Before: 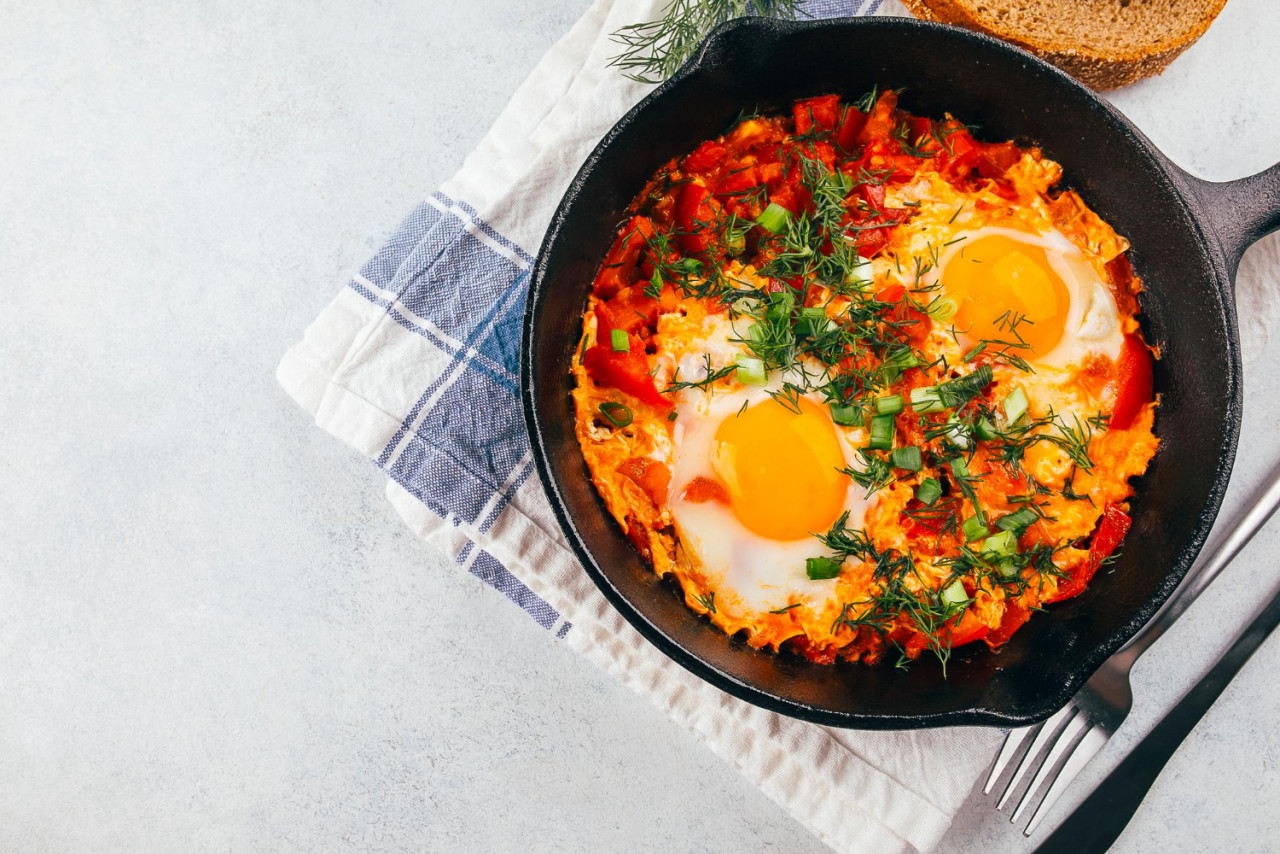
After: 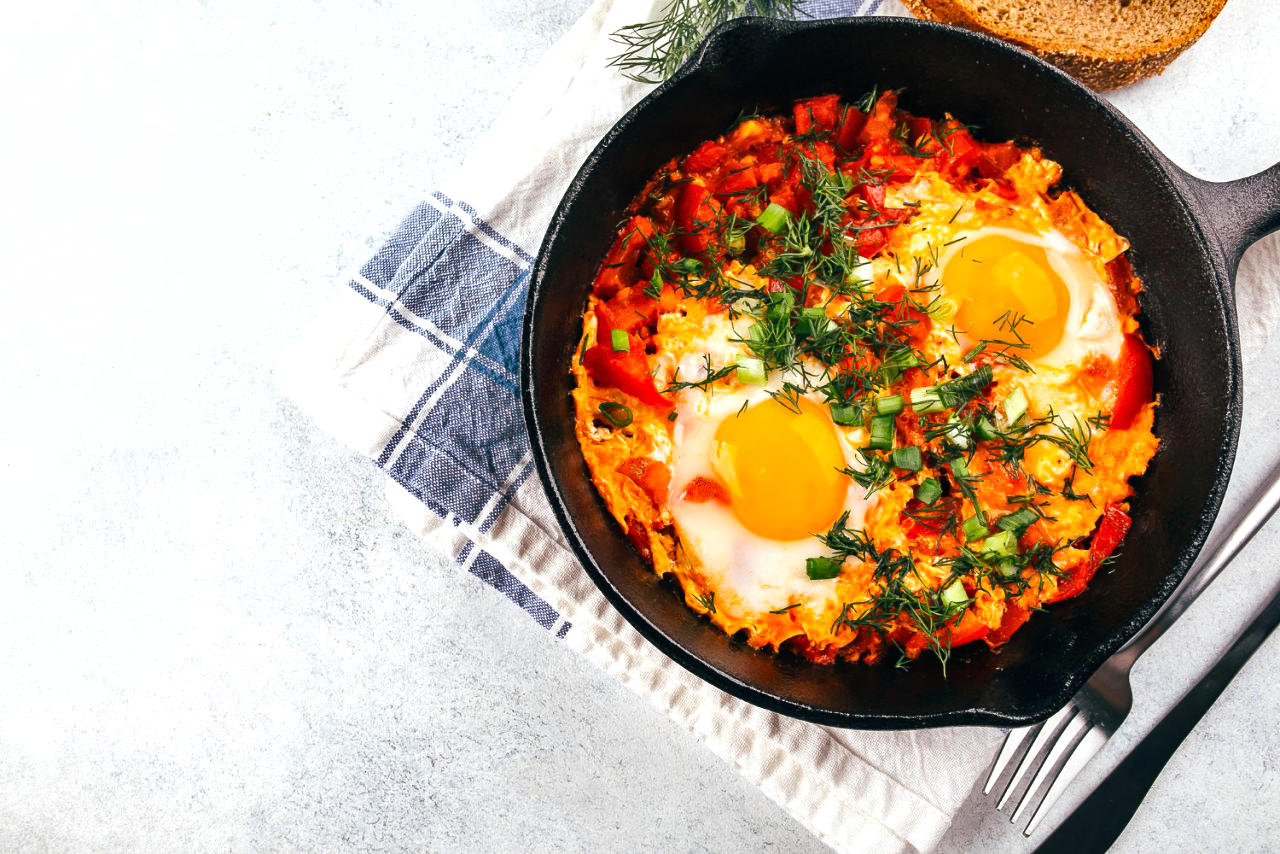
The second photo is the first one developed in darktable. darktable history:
shadows and highlights: soften with gaussian
tone equalizer: -8 EV -0.416 EV, -7 EV -0.396 EV, -6 EV -0.294 EV, -5 EV -0.187 EV, -3 EV 0.224 EV, -2 EV 0.318 EV, -1 EV 0.414 EV, +0 EV 0.387 EV, edges refinement/feathering 500, mask exposure compensation -1.57 EV, preserve details no
